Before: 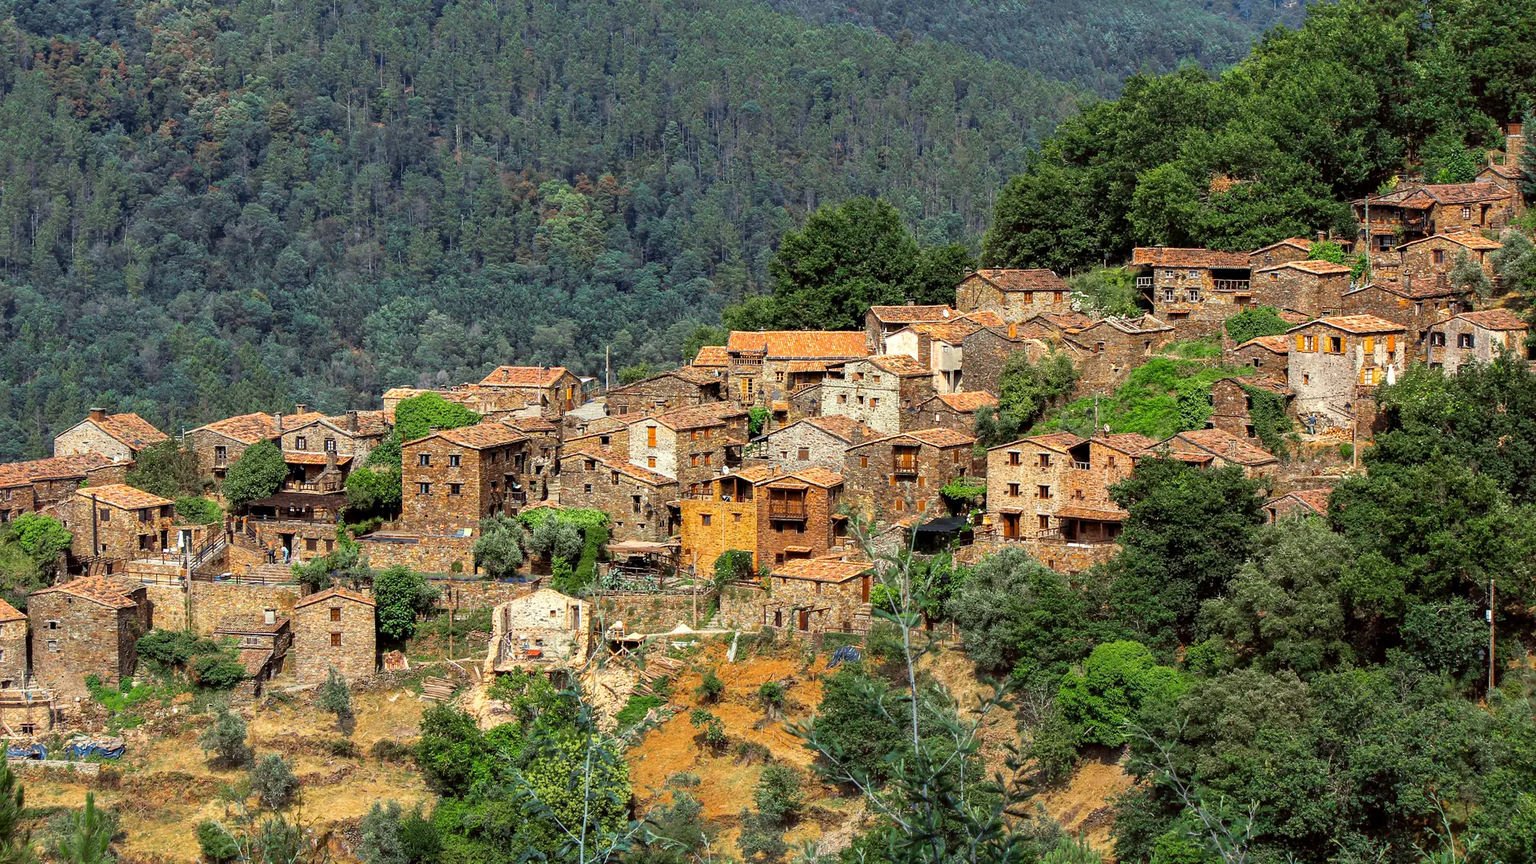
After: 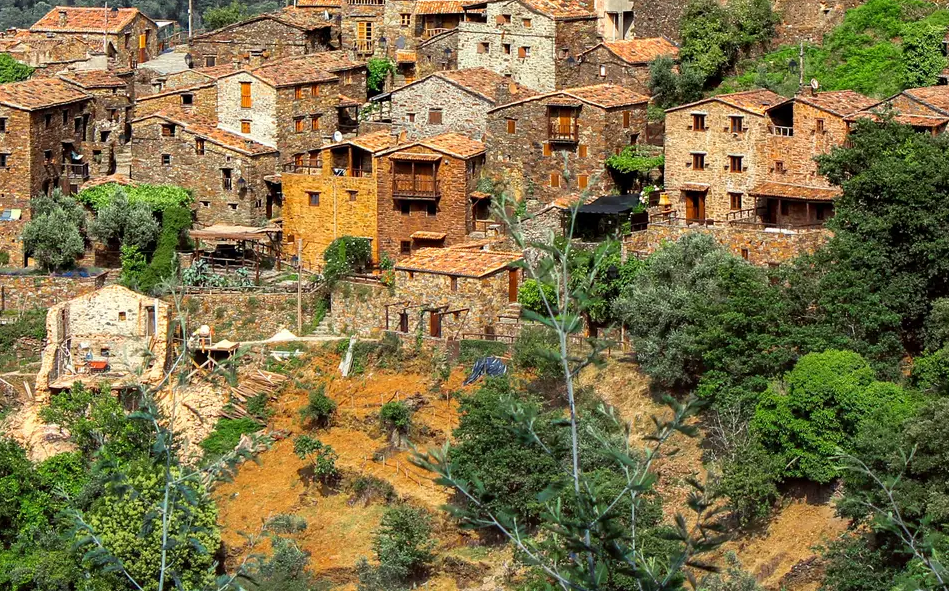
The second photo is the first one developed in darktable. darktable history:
crop: left 29.672%, top 41.786%, right 20.851%, bottom 3.487%
